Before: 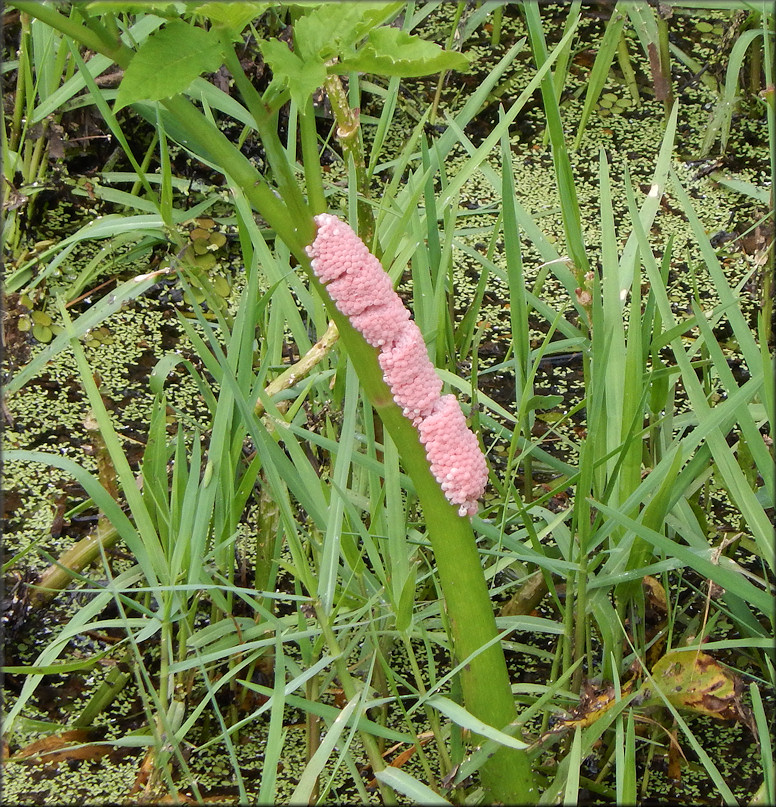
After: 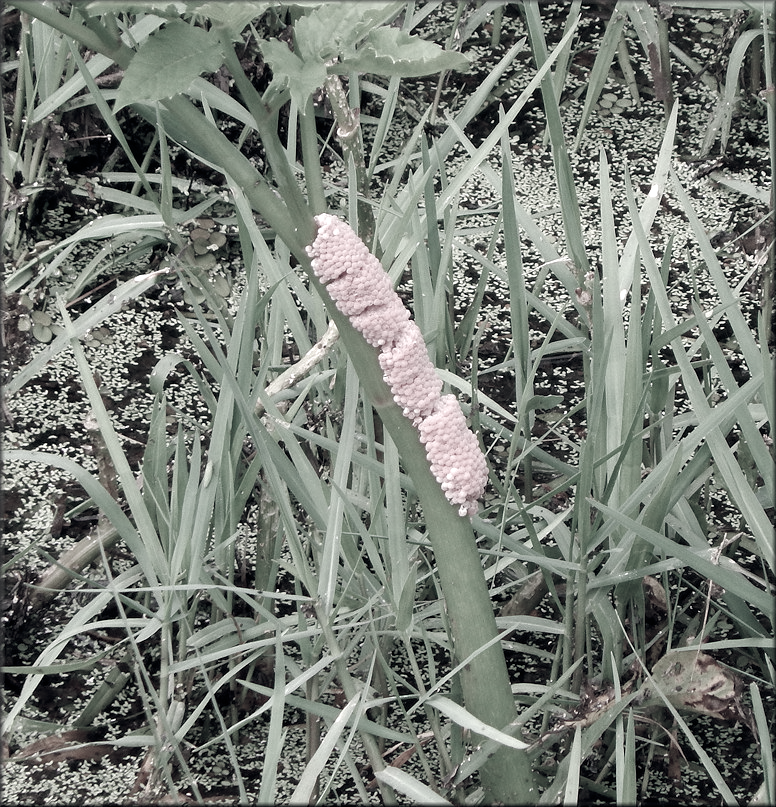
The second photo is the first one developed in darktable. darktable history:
tone equalizer: on, module defaults
color balance rgb: highlights gain › chroma 2.94%, highlights gain › hue 60.57°, global offset › chroma 0.25%, global offset › hue 256.52°, perceptual saturation grading › global saturation 20%, perceptual saturation grading › highlights -50%, perceptual saturation grading › shadows 30%, contrast 15%
color contrast: green-magenta contrast 0.3, blue-yellow contrast 0.15
